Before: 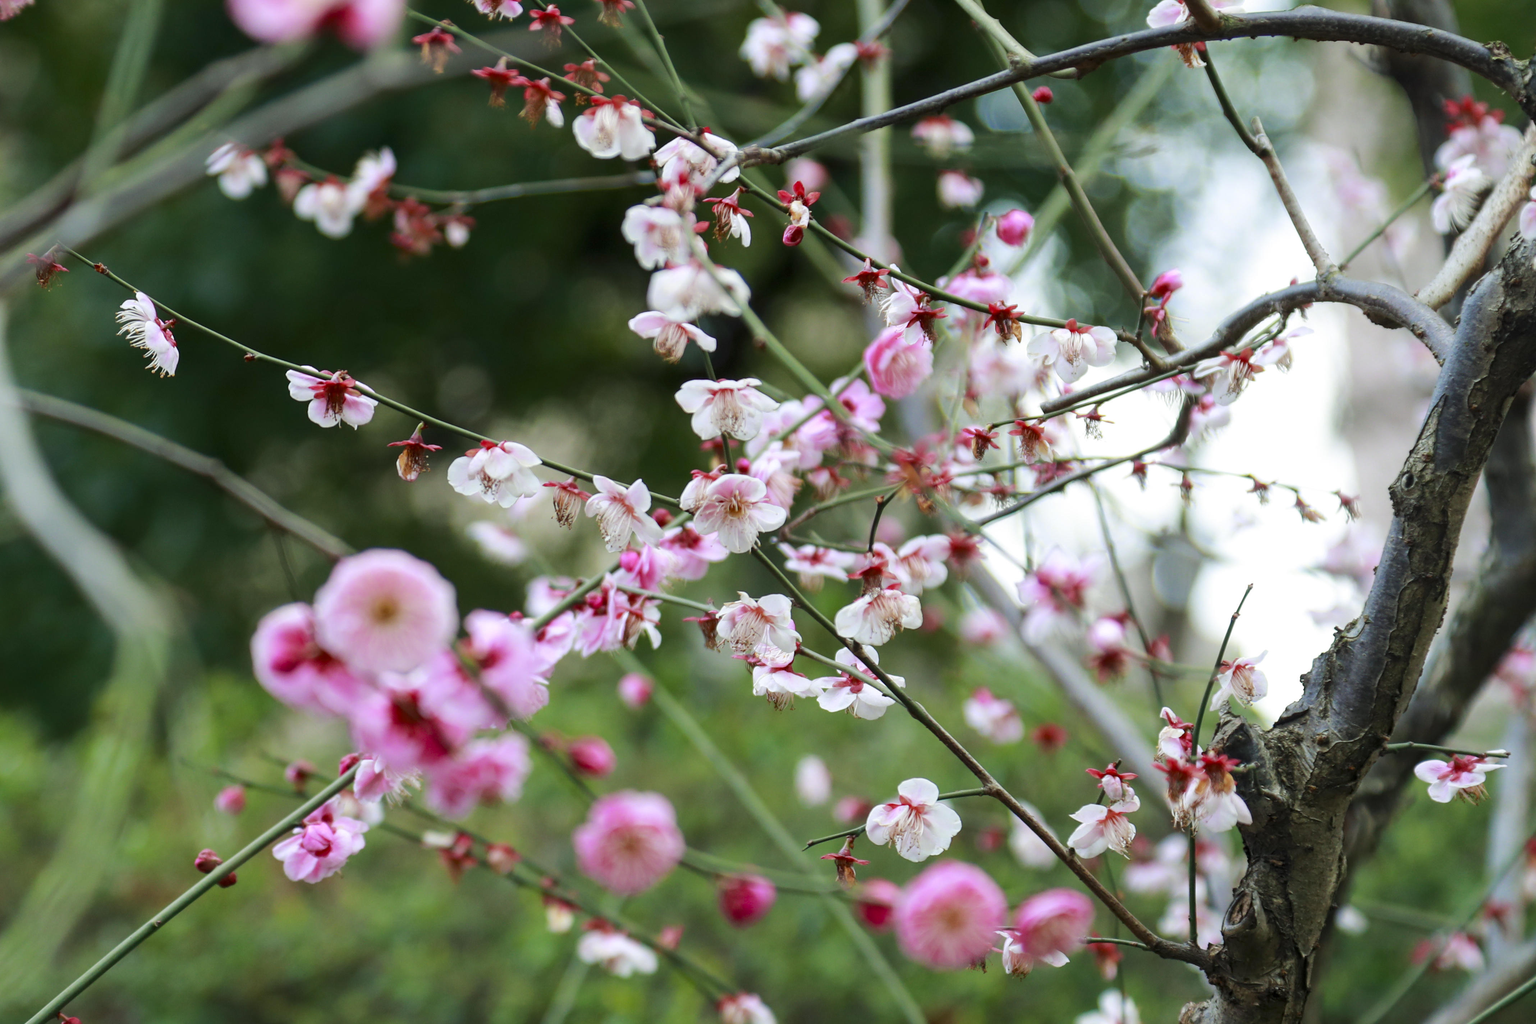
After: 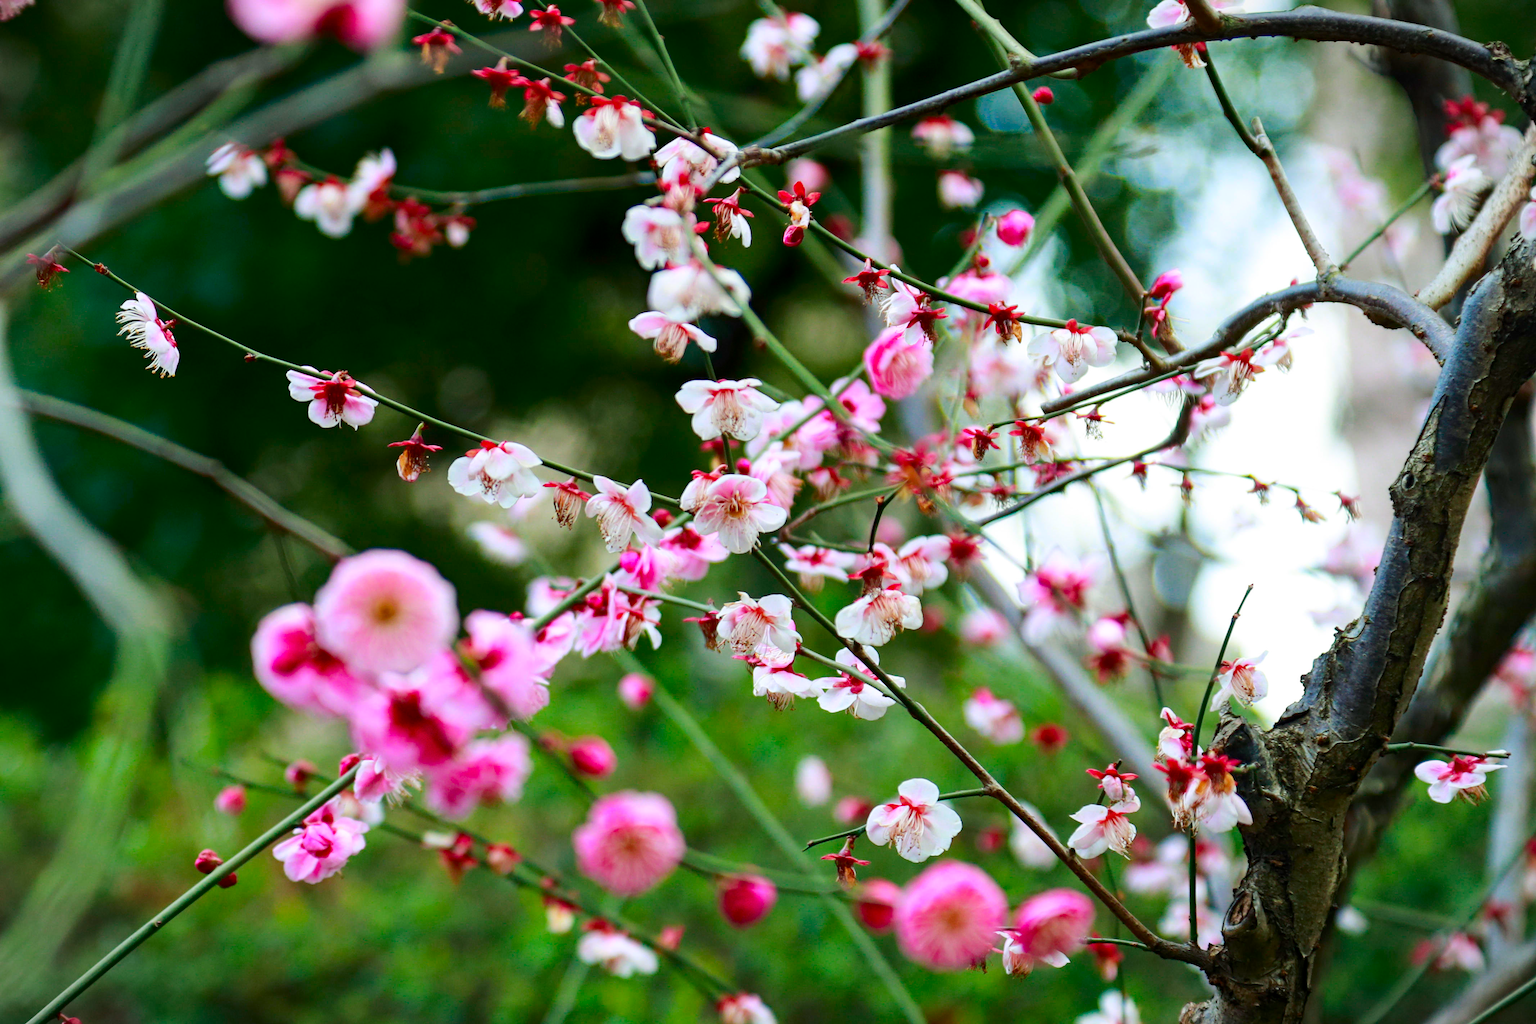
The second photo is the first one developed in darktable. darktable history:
haze removal: compatibility mode true, adaptive false
contrast brightness saturation: contrast 0.16, saturation 0.32
vignetting: fall-off start 100%, brightness -0.282, width/height ratio 1.31
color balance rgb: global vibrance -1%, saturation formula JzAzBz (2021)
